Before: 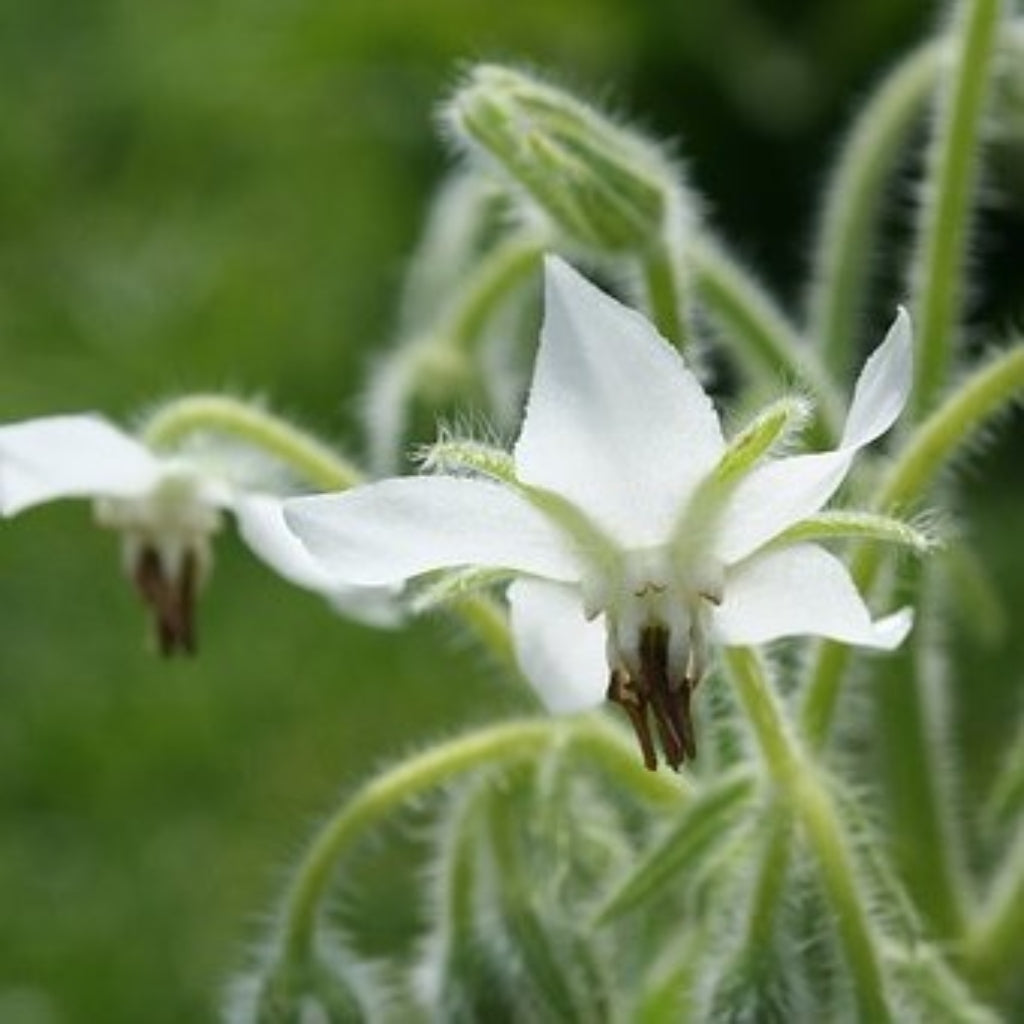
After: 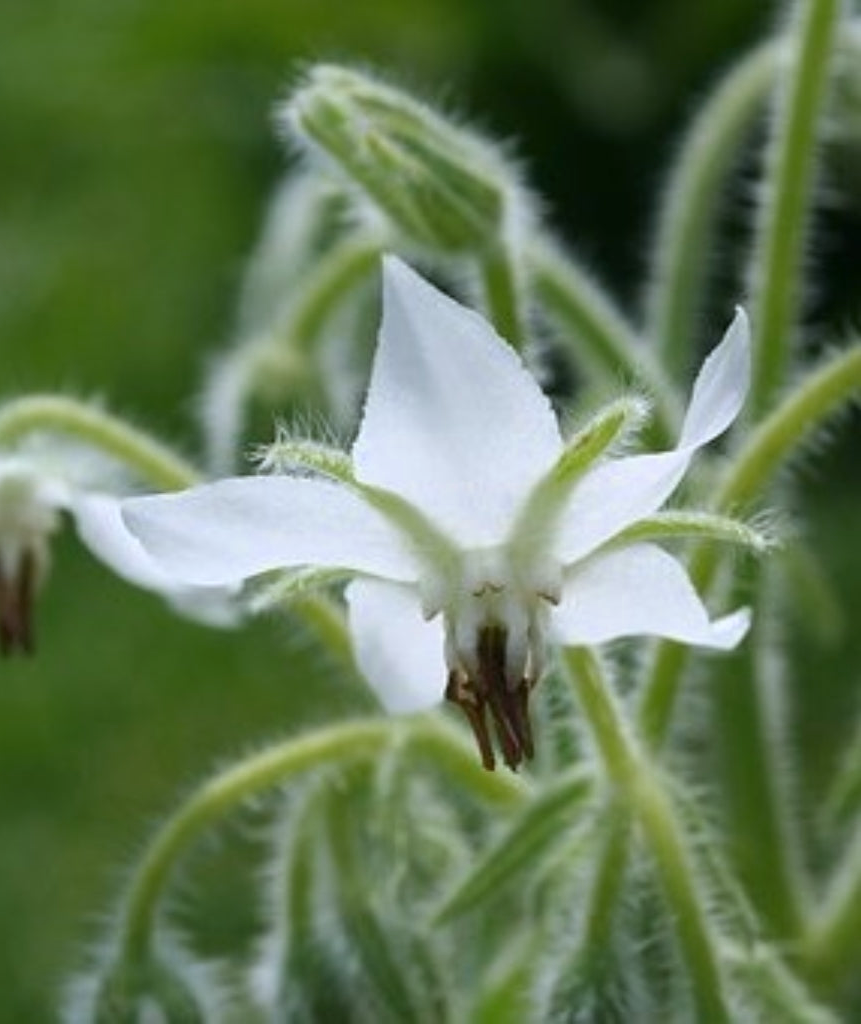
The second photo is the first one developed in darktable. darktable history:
color zones: curves: ch0 [(0, 0.425) (0.143, 0.422) (0.286, 0.42) (0.429, 0.419) (0.571, 0.419) (0.714, 0.42) (0.857, 0.422) (1, 0.425)]
color calibration: illuminant as shot in camera, x 0.358, y 0.373, temperature 4628.91 K
crop: left 15.839%
